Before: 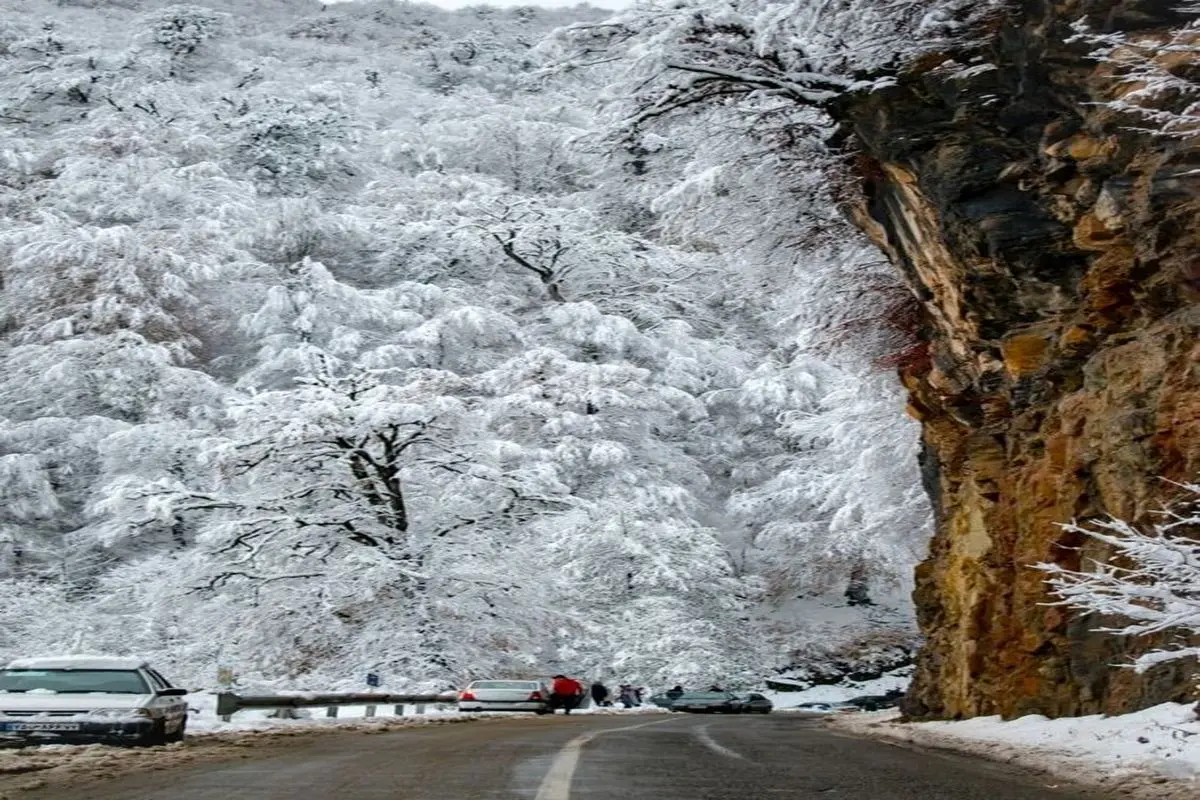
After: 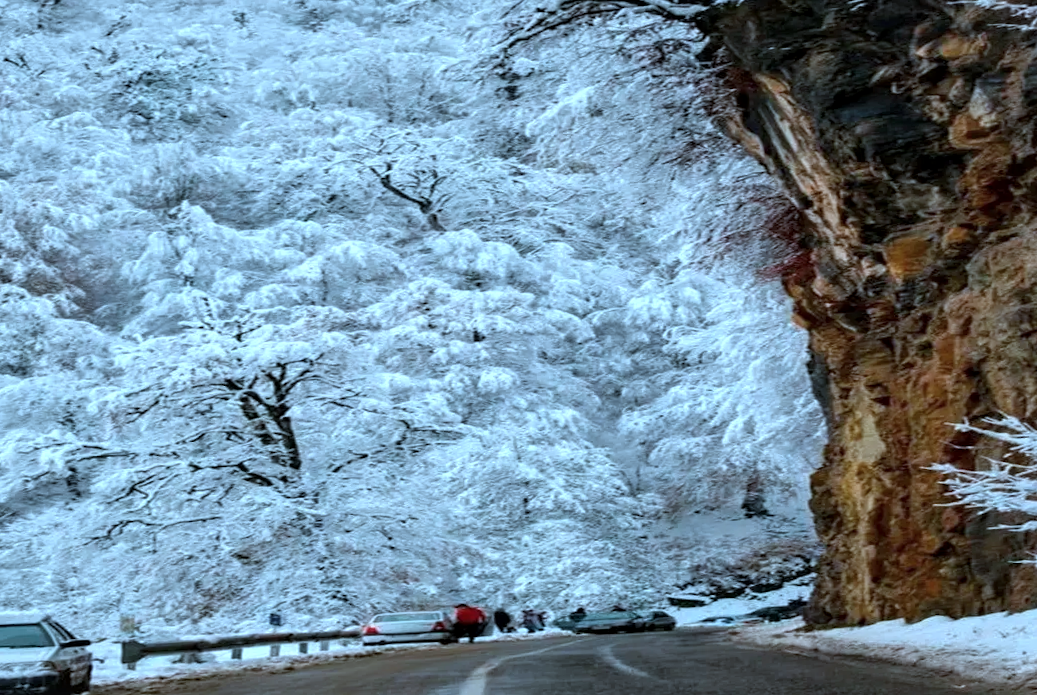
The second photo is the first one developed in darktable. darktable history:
tone equalizer: on, module defaults
color correction: highlights a* -9.24, highlights b* -23.84
local contrast: highlights 100%, shadows 100%, detail 119%, midtone range 0.2
crop and rotate: angle 3.32°, left 6.138%, top 5.679%
